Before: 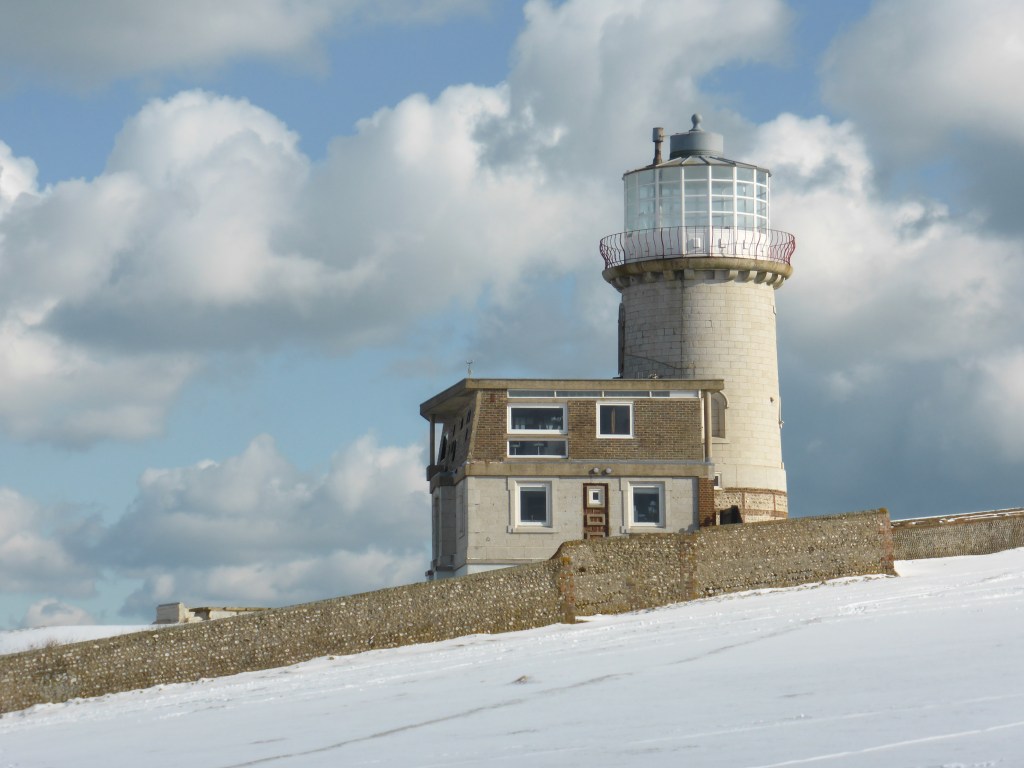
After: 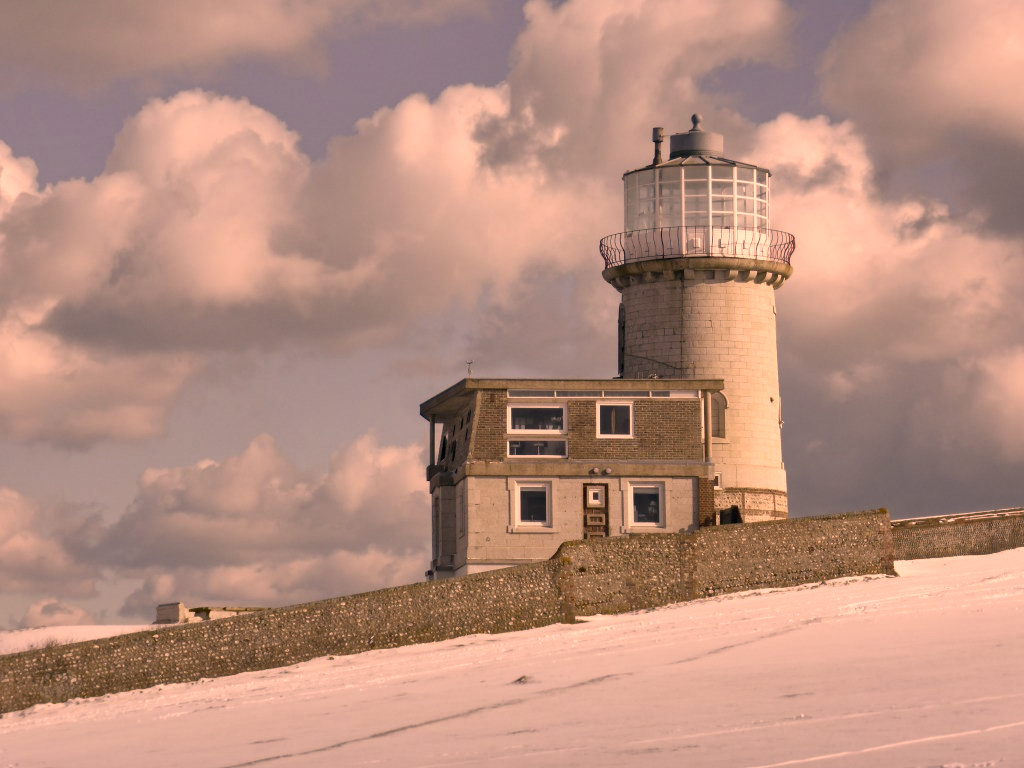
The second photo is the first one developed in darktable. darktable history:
haze removal: strength 0.283, distance 0.256, adaptive false
shadows and highlights: highlights color adjustment 0.711%, low approximation 0.01, soften with gaussian
color correction: highlights a* 39.73, highlights b* 39.79, saturation 0.693
